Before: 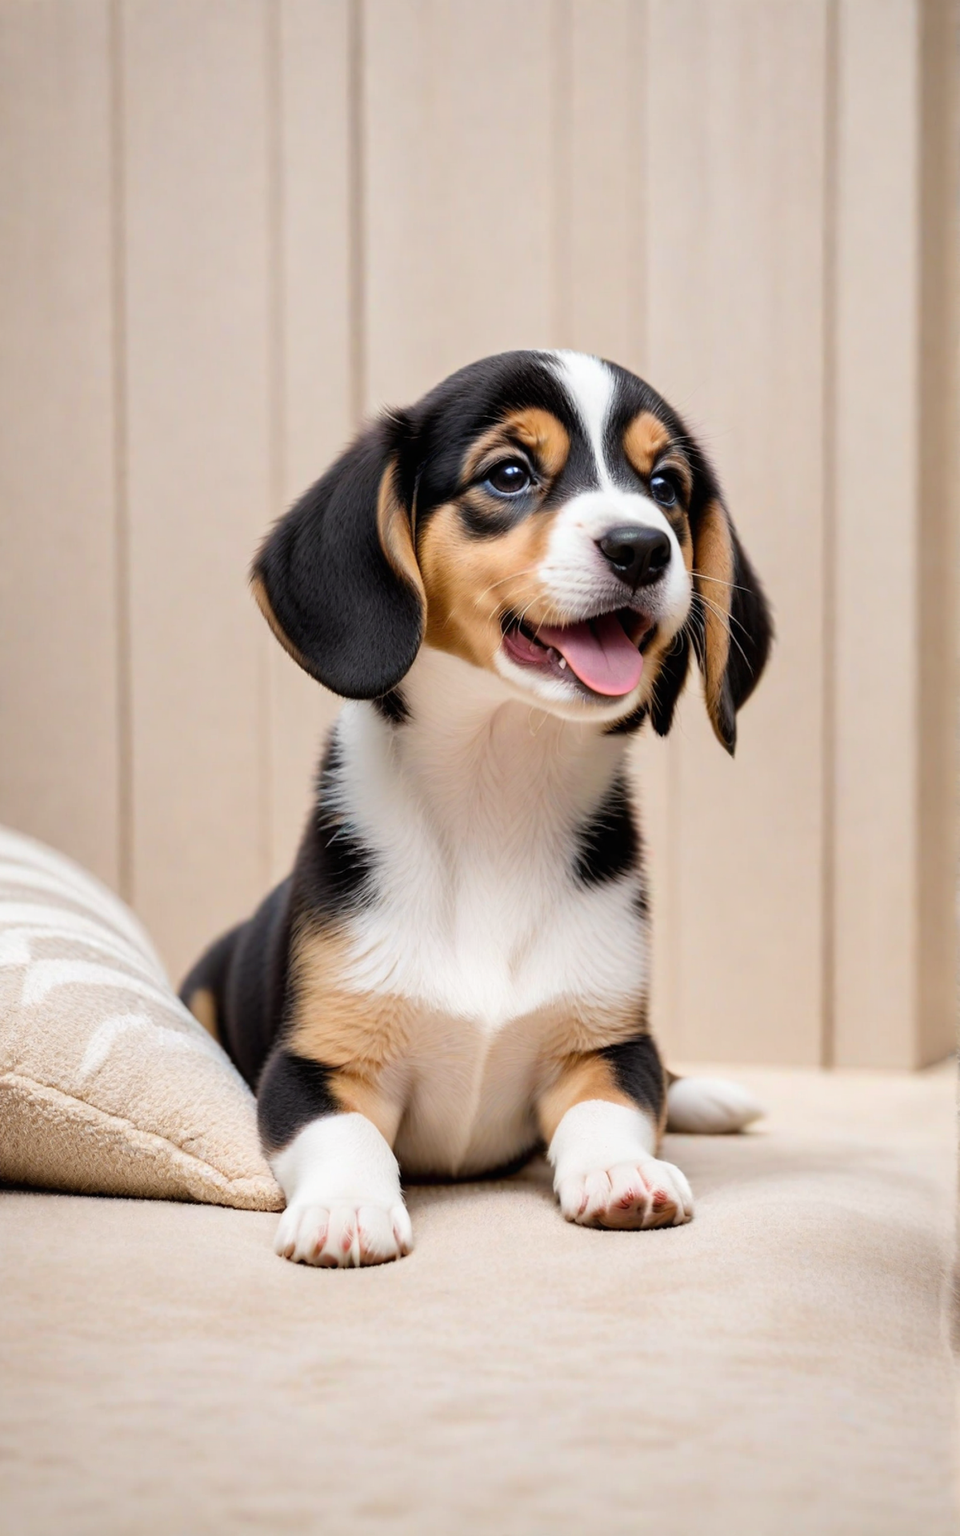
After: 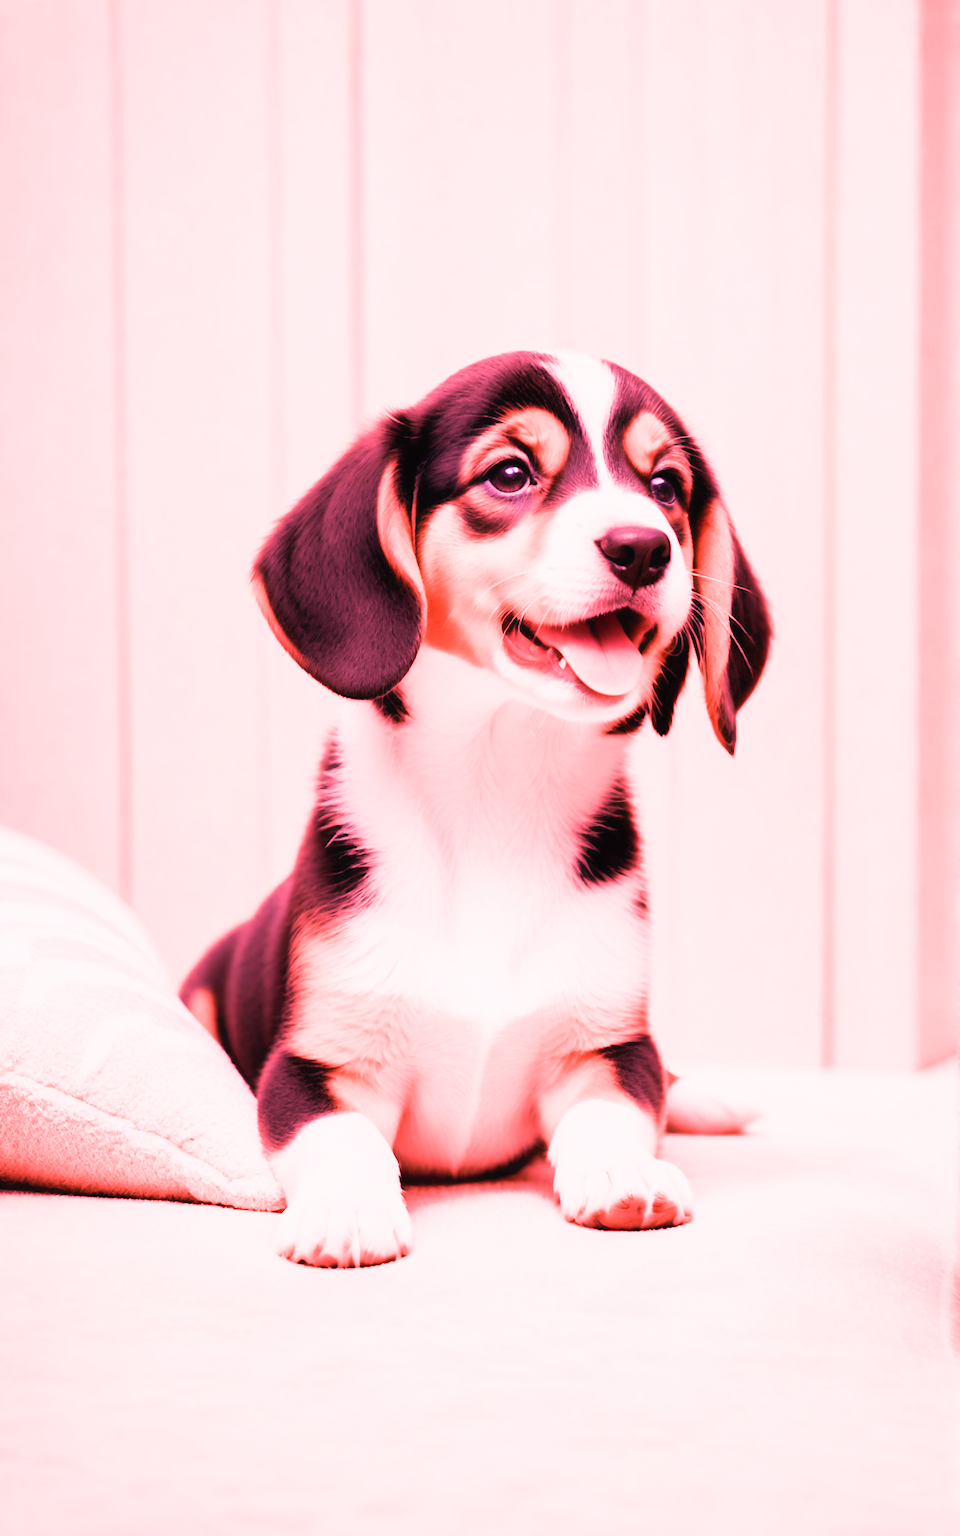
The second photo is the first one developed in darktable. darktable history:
contrast equalizer: octaves 7, y [[0.502, 0.505, 0.512, 0.529, 0.564, 0.588], [0.5 ×6], [0.502, 0.505, 0.512, 0.529, 0.564, 0.588], [0, 0.001, 0.001, 0.004, 0.008, 0.011], [0, 0.001, 0.001, 0.004, 0.008, 0.011]], mix -1
raw chromatic aberrations: on, module defaults
color calibration: illuminant F (fluorescent), F source F9 (Cool White Deluxe 4150 K) – high CRI, x 0.374, y 0.373, temperature 4158.34 K
denoise (profiled): strength 1.2, preserve shadows 1.8, a [-1, 0, 0], y [[0.5 ×7] ×4, [0 ×7], [0.5 ×7]], compensate highlight preservation false
white balance: red 2.9, blue 1.358
sigmoid "neutral gray": contrast 1.22, skew 0.65
